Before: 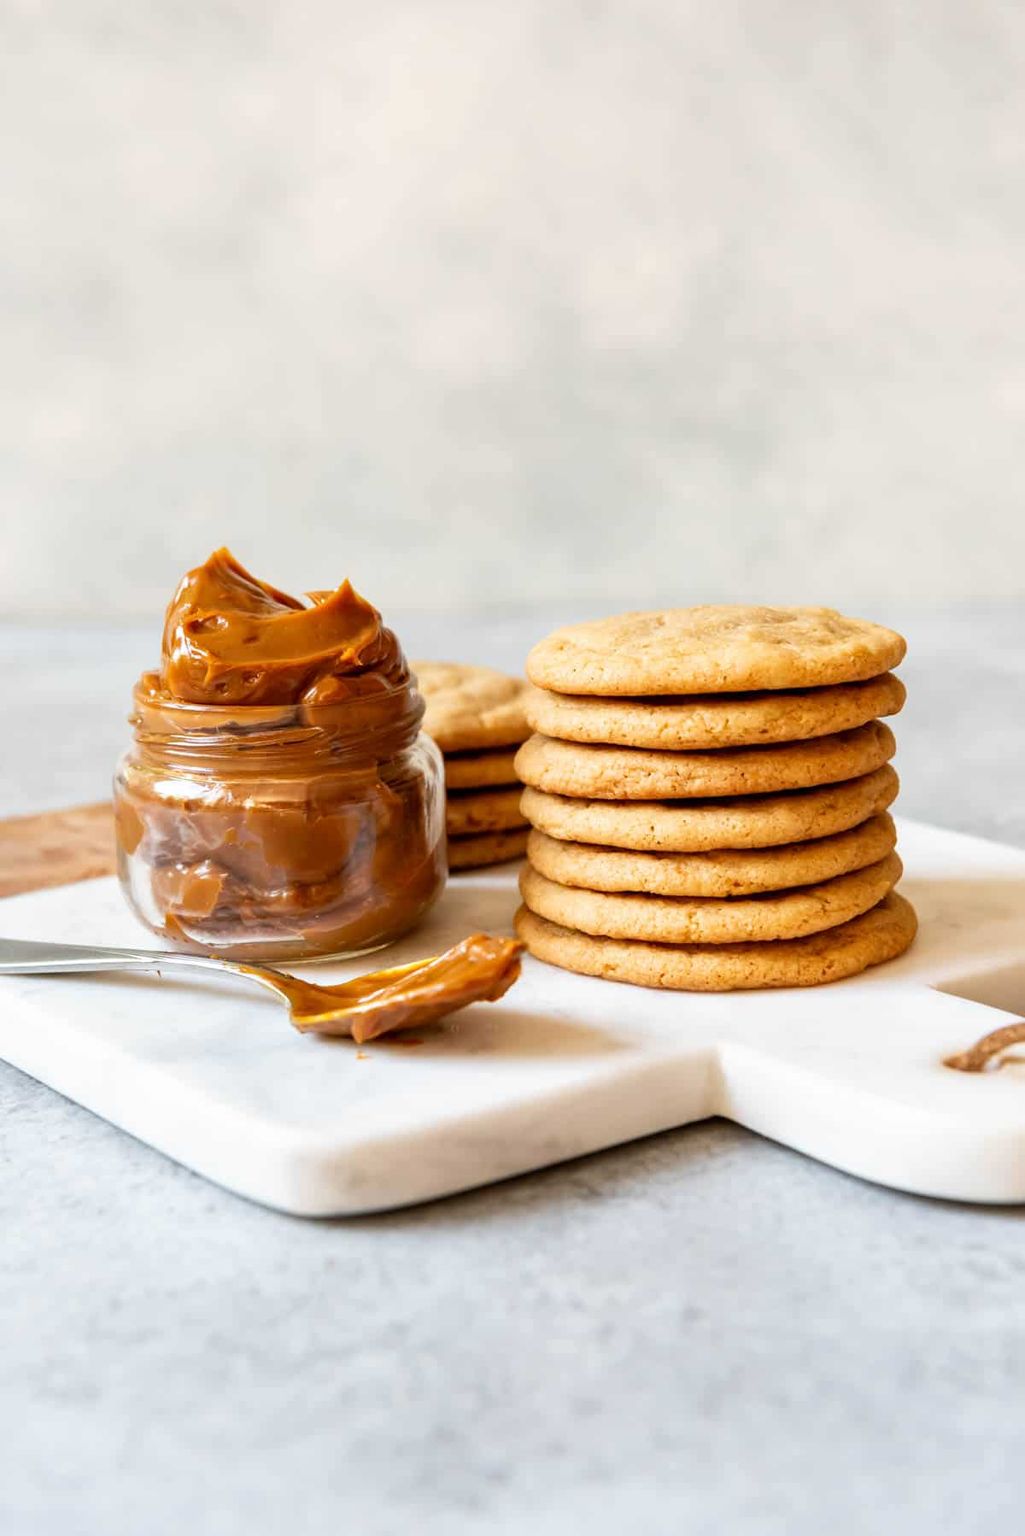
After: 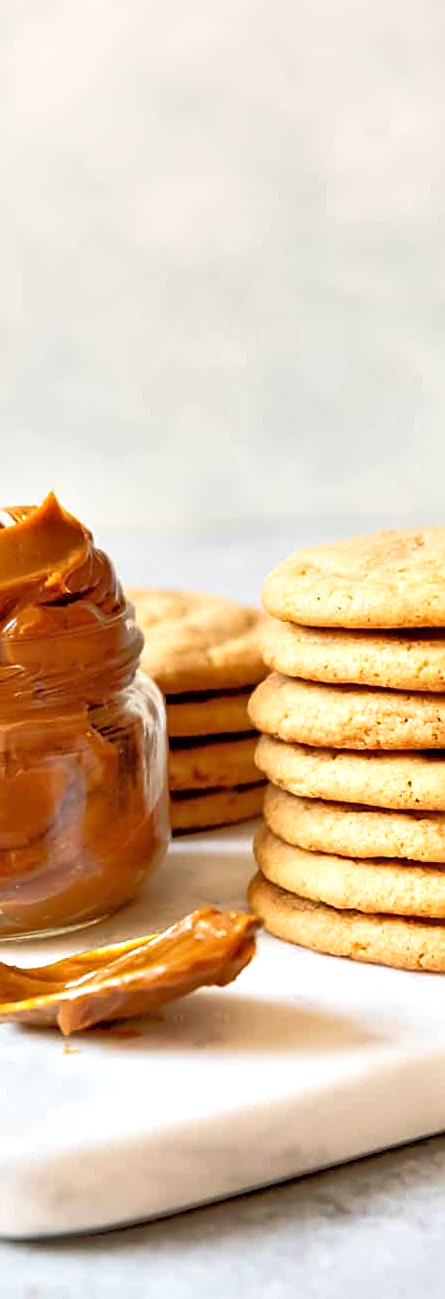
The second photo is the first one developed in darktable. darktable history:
crop and rotate: left 29.511%, top 10.394%, right 33.393%, bottom 17.319%
exposure: exposure 0.162 EV, compensate exposure bias true, compensate highlight preservation false
tone equalizer: -8 EV -0.525 EV, -7 EV -0.309 EV, -6 EV -0.066 EV, -5 EV 0.399 EV, -4 EV 0.976 EV, -3 EV 0.775 EV, -2 EV -0.014 EV, -1 EV 0.132 EV, +0 EV -0.036 EV, mask exposure compensation -0.512 EV
sharpen: on, module defaults
